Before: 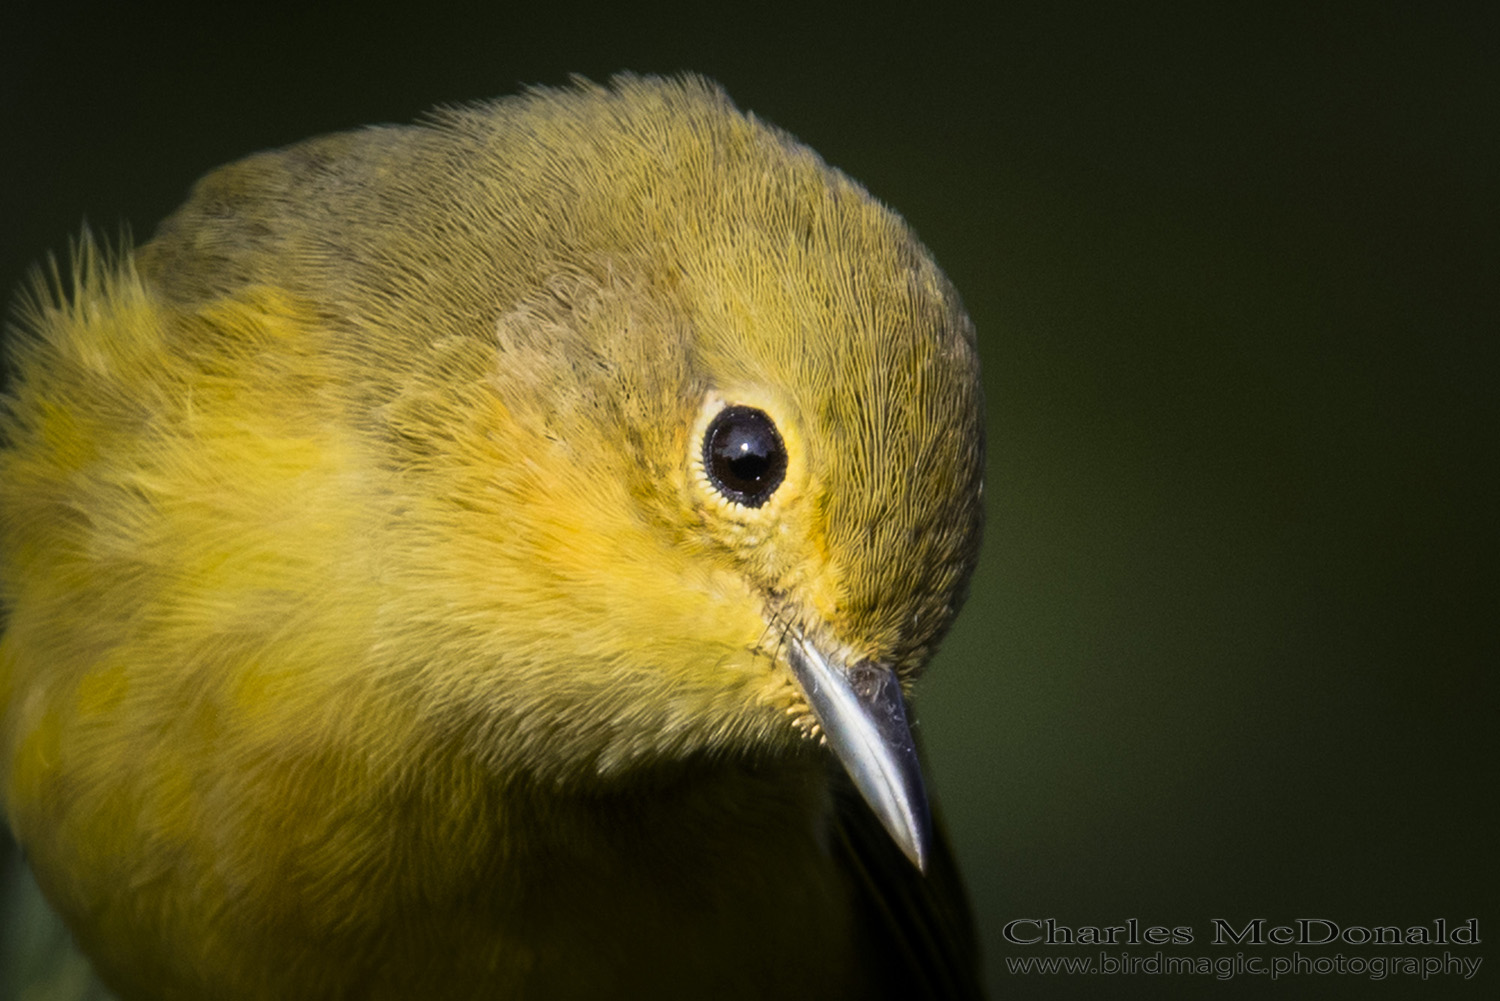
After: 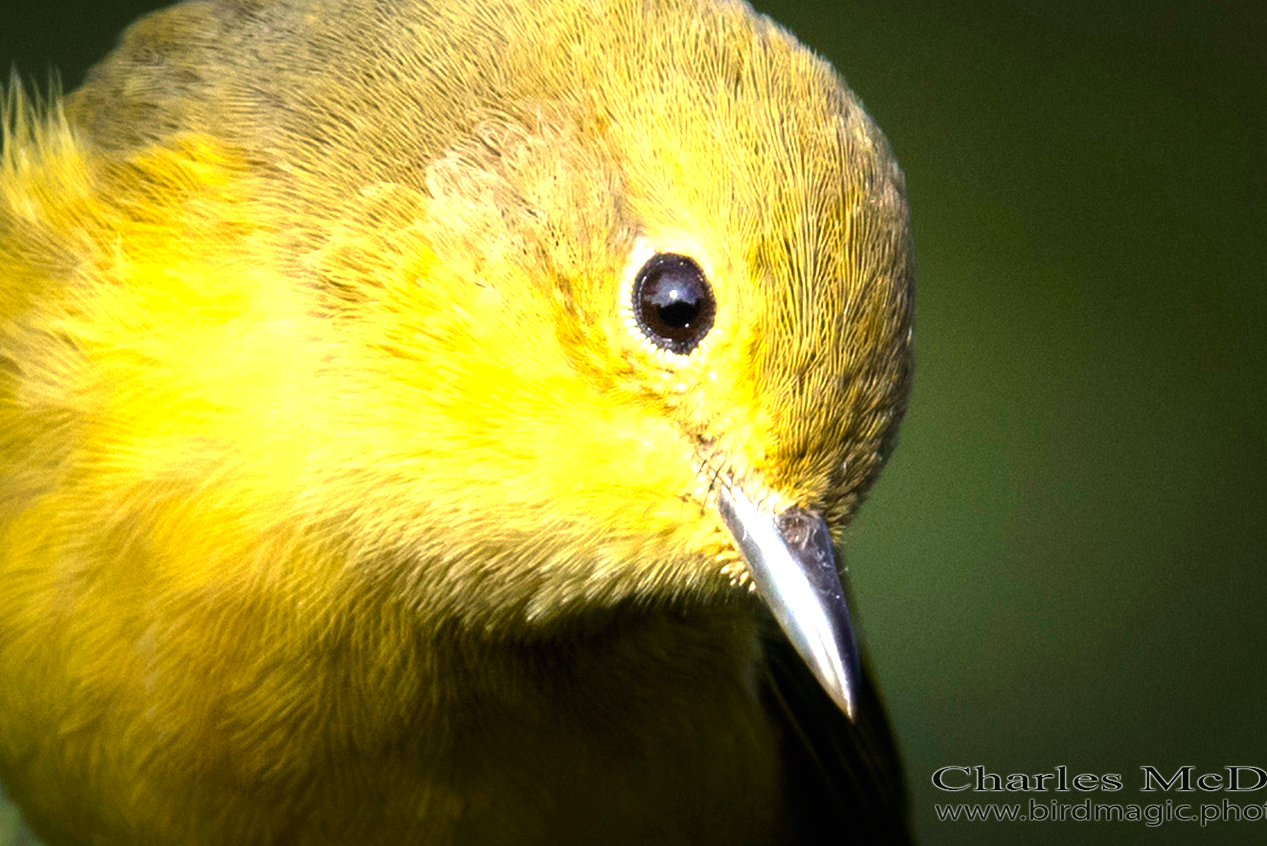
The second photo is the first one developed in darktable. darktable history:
crop and rotate: left 4.798%, top 15.399%, right 10.679%
exposure: black level correction 0, exposure 1.369 EV, compensate highlight preservation false
